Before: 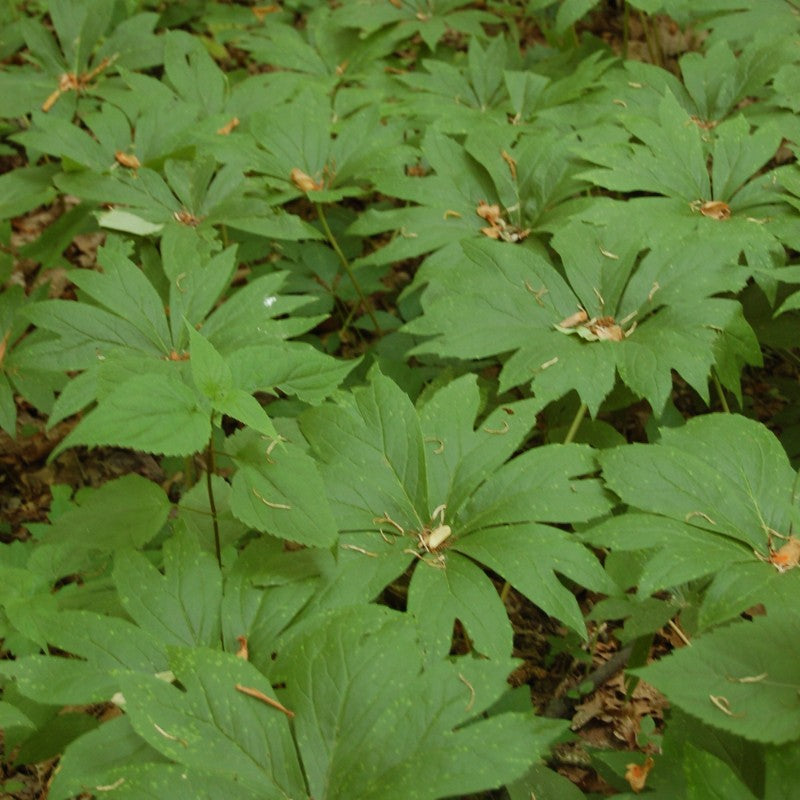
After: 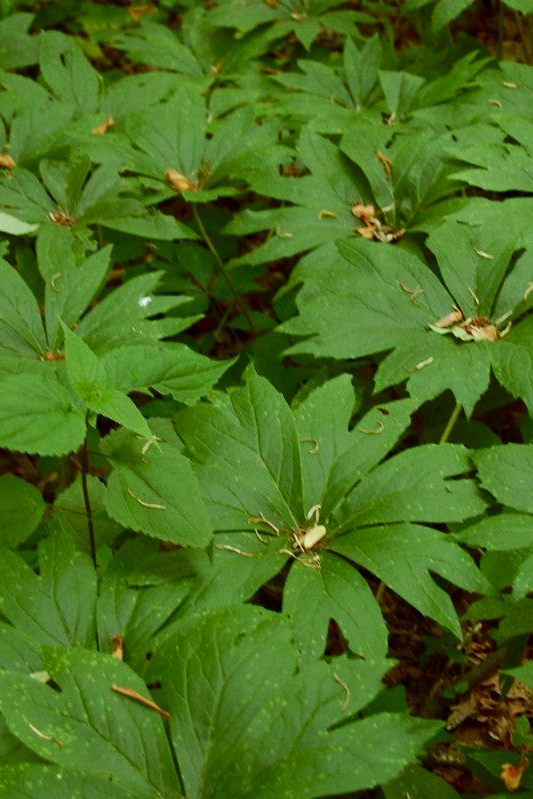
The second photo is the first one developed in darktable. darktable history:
crop and rotate: left 15.629%, right 17.731%
contrast brightness saturation: contrast 0.211, brightness -0.112, saturation 0.209
color correction: highlights a* -2.93, highlights b* -2.19, shadows a* 2.49, shadows b* 2.83
